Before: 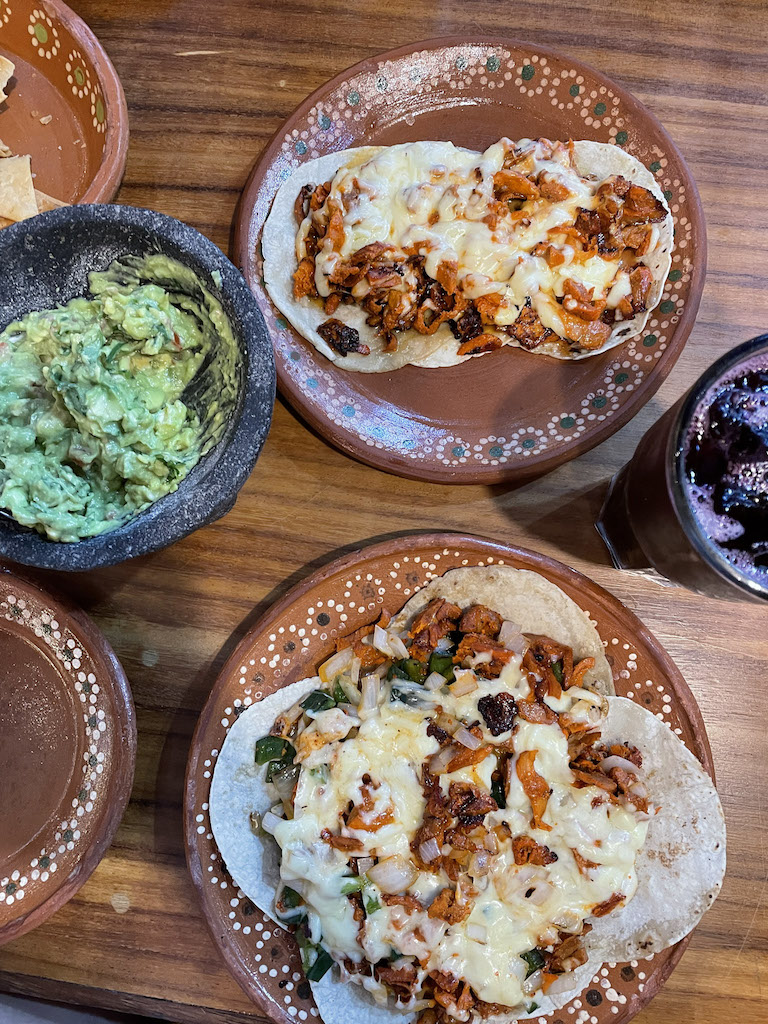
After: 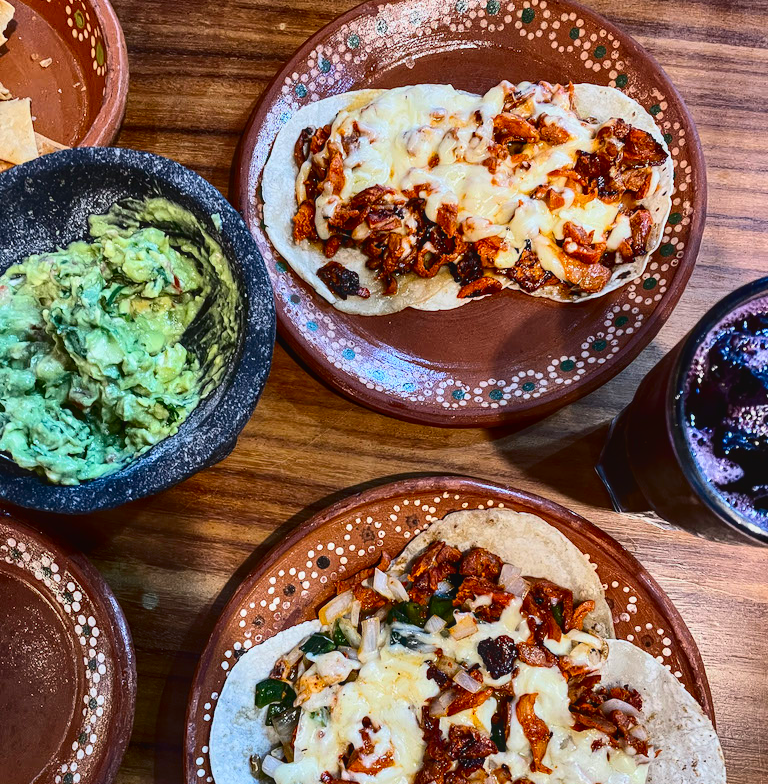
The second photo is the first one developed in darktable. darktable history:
shadows and highlights: shadows 24.67, highlights -78.85, highlights color adjustment 0.261%, soften with gaussian
contrast brightness saturation: contrast 0.318, brightness -0.075, saturation 0.169
local contrast: detail 110%
crop: top 5.648%, bottom 17.742%
